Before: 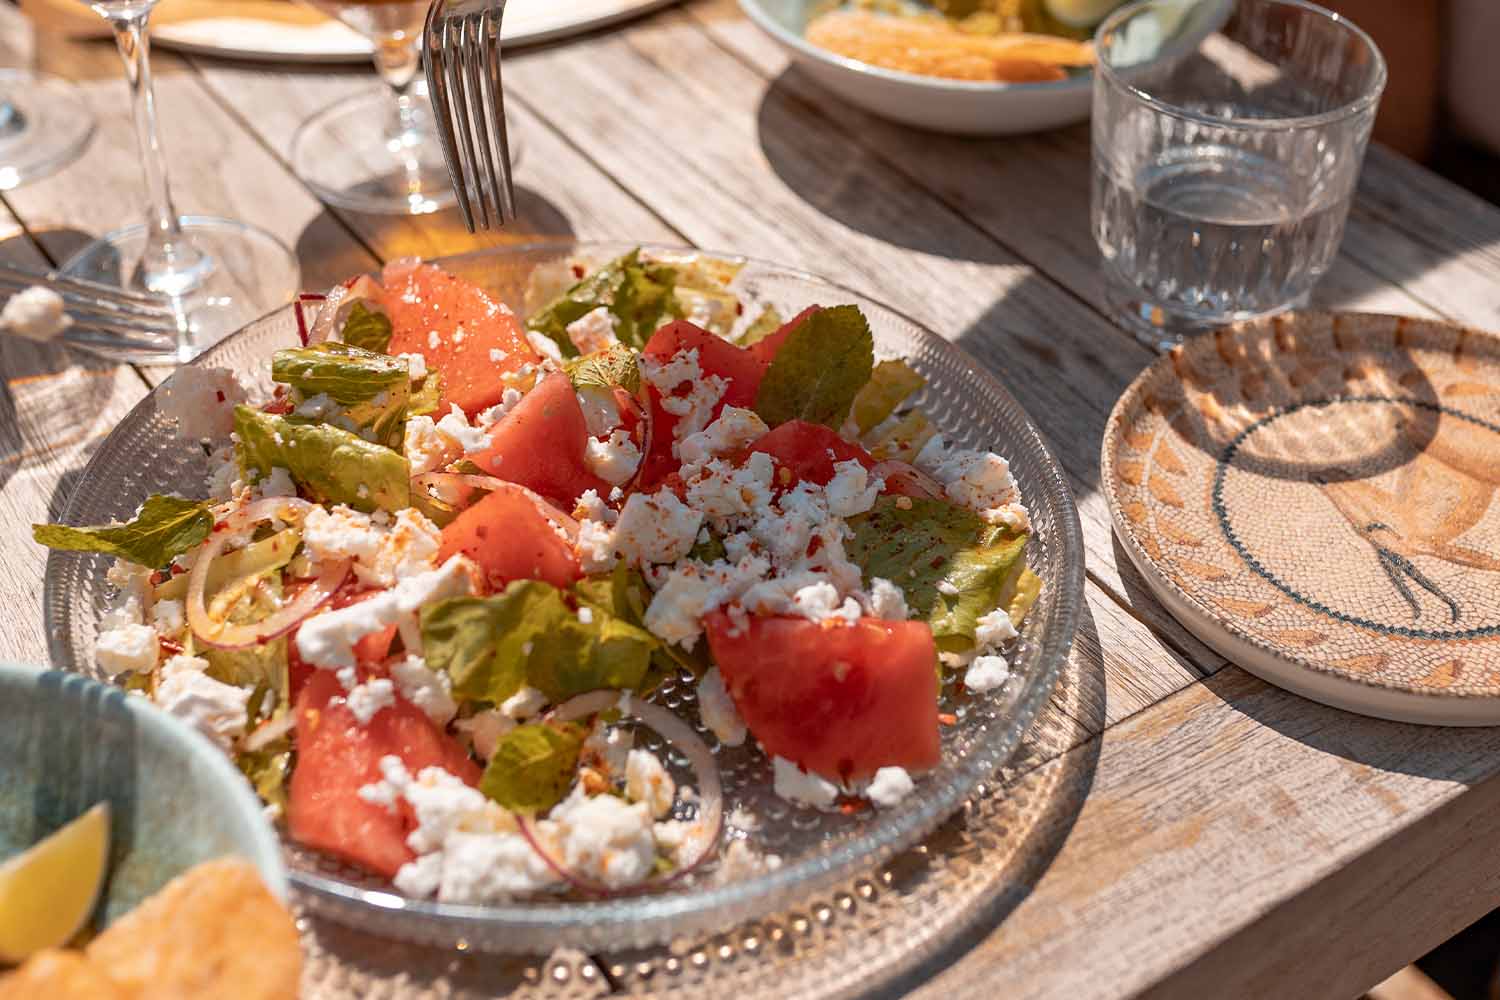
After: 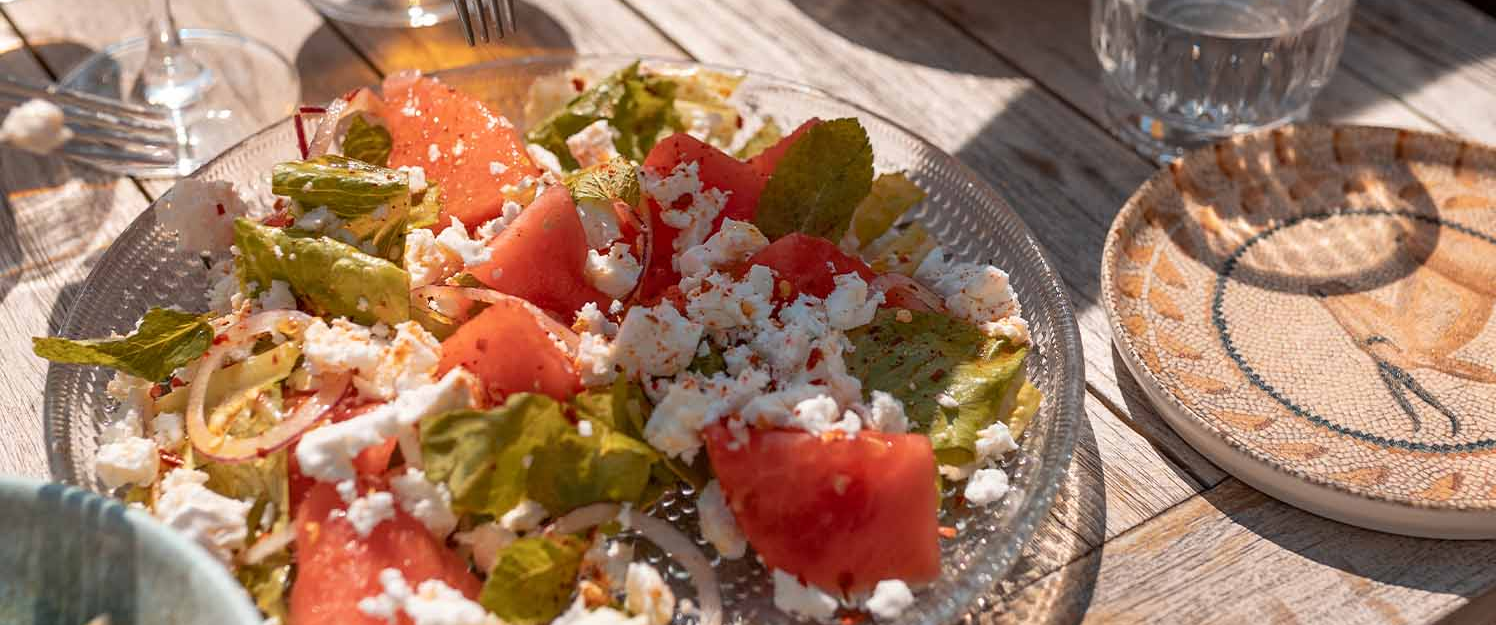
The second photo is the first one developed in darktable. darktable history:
crop: top 18.75%, bottom 18.75%
